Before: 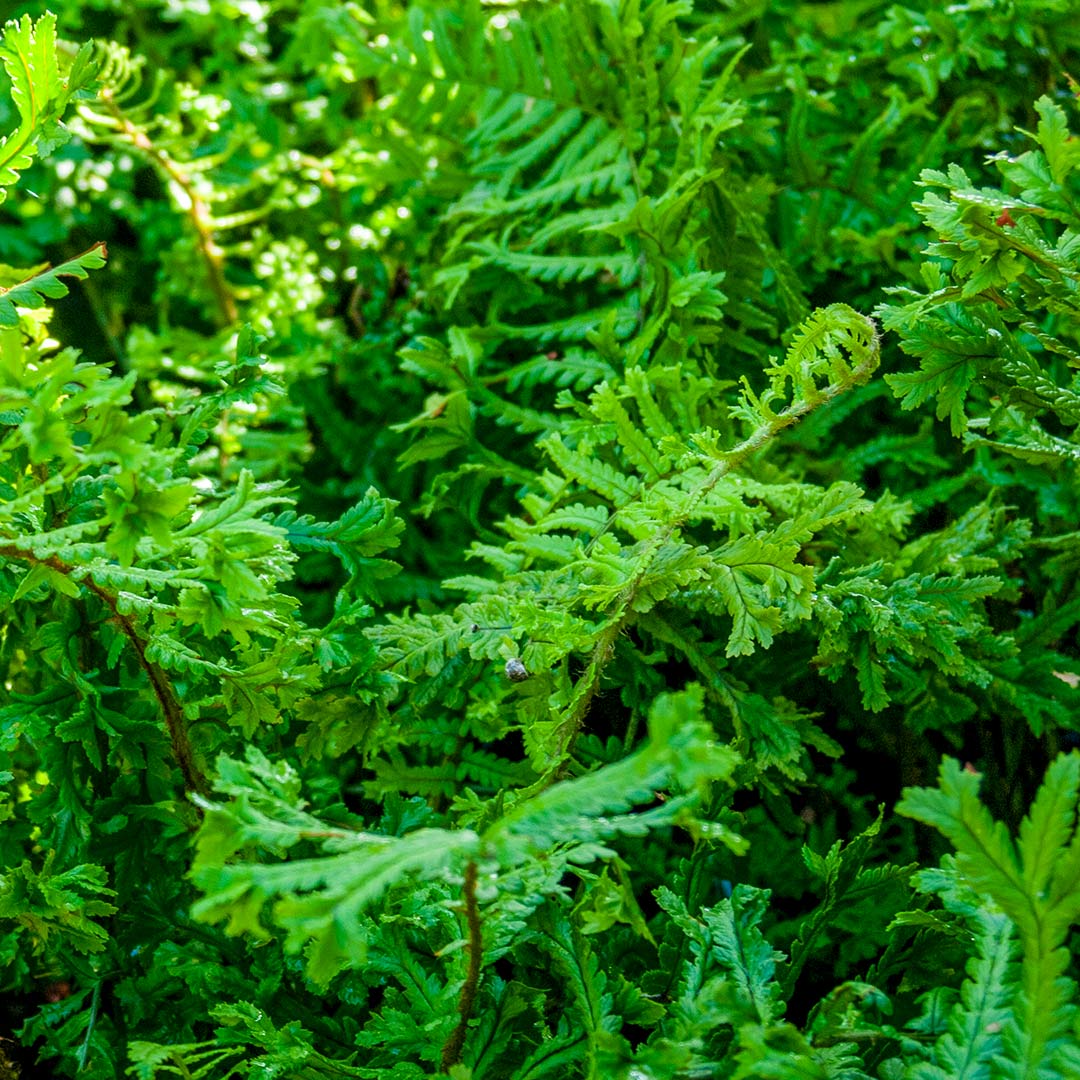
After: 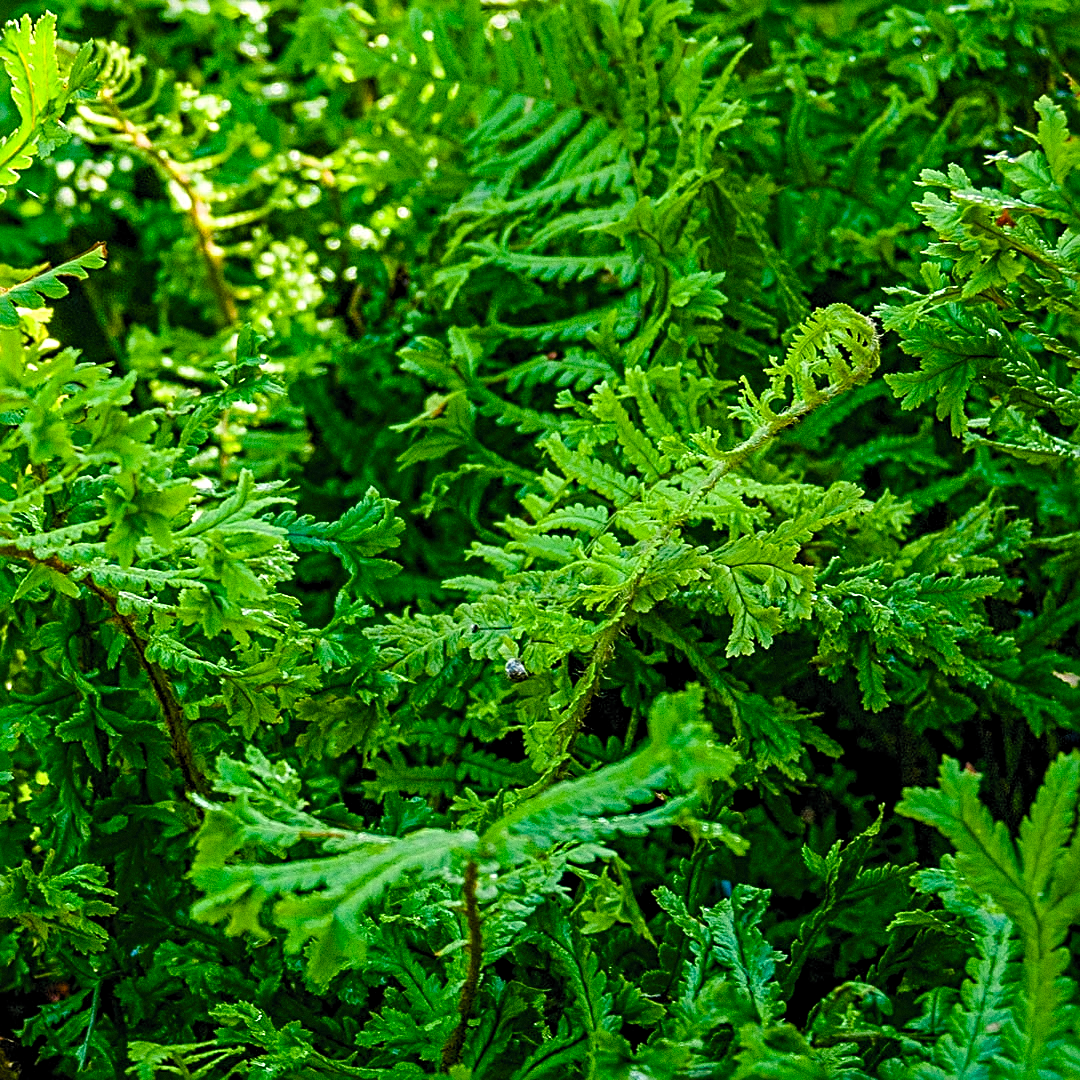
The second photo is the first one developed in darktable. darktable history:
white balance: red 0.982, blue 1.018
sharpen: radius 3.025, amount 0.757
exposure: black level correction 0.001, compensate highlight preservation false
grain: coarseness 0.09 ISO
color balance rgb: shadows lift › chroma 3%, shadows lift › hue 280.8°, power › hue 330°, highlights gain › chroma 3%, highlights gain › hue 75.6°, global offset › luminance 0.7%, perceptual saturation grading › global saturation 20%, perceptual saturation grading › highlights -25%, perceptual saturation grading › shadows 50%, global vibrance 20.33%
levels: mode automatic, black 0.023%, white 99.97%, levels [0.062, 0.494, 0.925]
haze removal: on, module defaults
